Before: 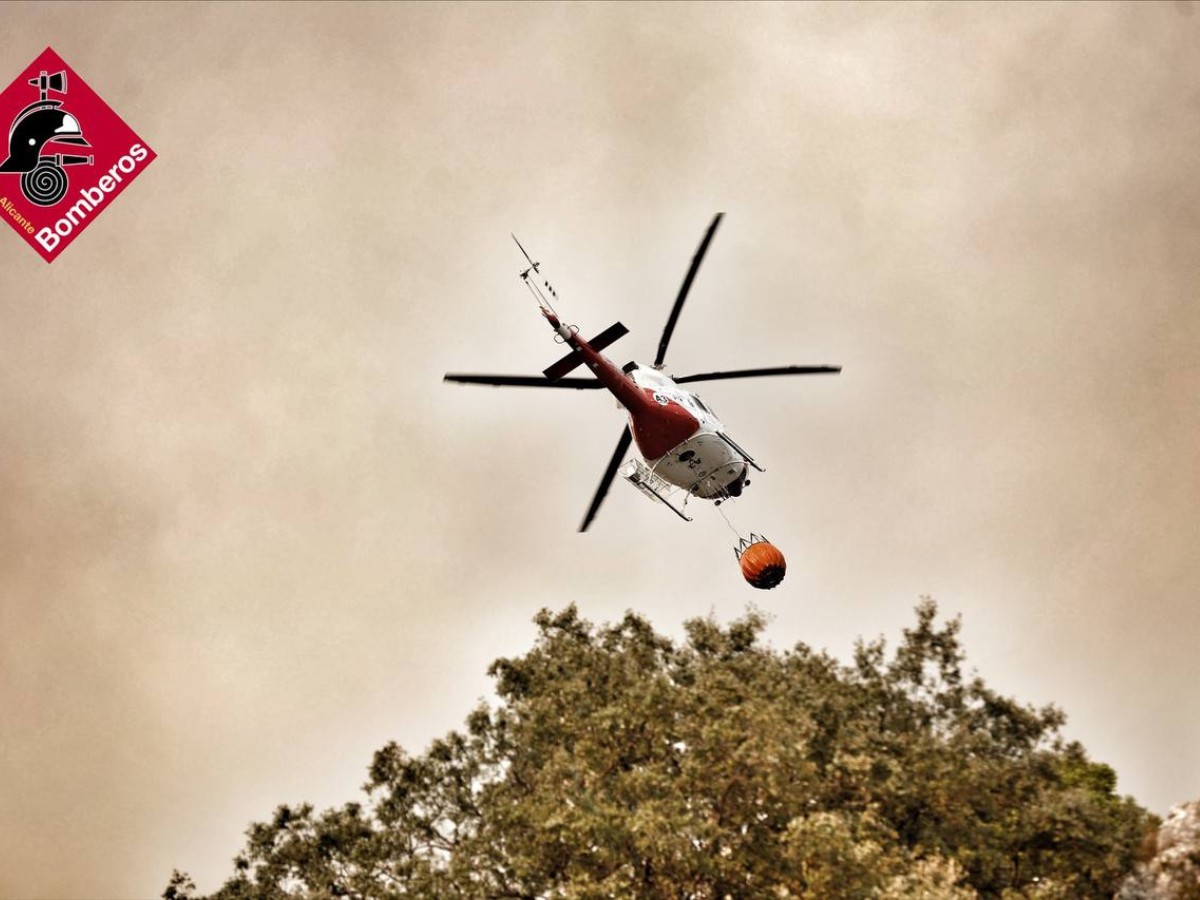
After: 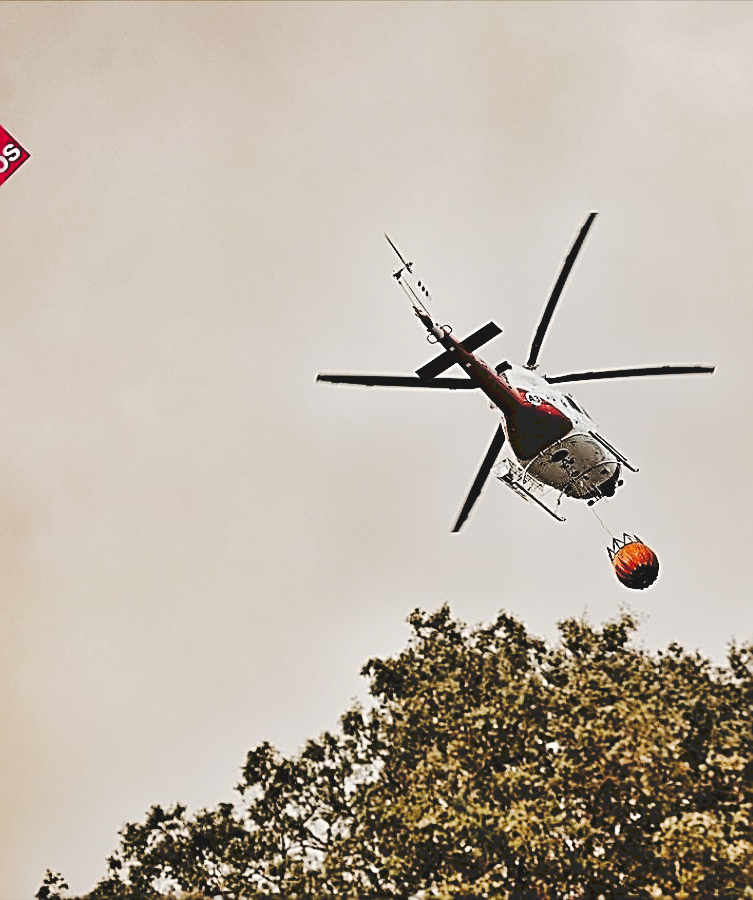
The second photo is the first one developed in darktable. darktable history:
tone curve: curves: ch0 [(0, 0) (0.003, 0.15) (0.011, 0.151) (0.025, 0.15) (0.044, 0.15) (0.069, 0.151) (0.1, 0.153) (0.136, 0.16) (0.177, 0.183) (0.224, 0.21) (0.277, 0.253) (0.335, 0.309) (0.399, 0.389) (0.468, 0.479) (0.543, 0.58) (0.623, 0.677) (0.709, 0.747) (0.801, 0.808) (0.898, 0.87) (1, 1)], preserve colors none
filmic rgb: black relative exposure -5 EV, white relative exposure 3.5 EV, hardness 3.19, contrast 1.4, highlights saturation mix -30%
crop: left 10.644%, right 26.528%
sharpen: amount 1.861
